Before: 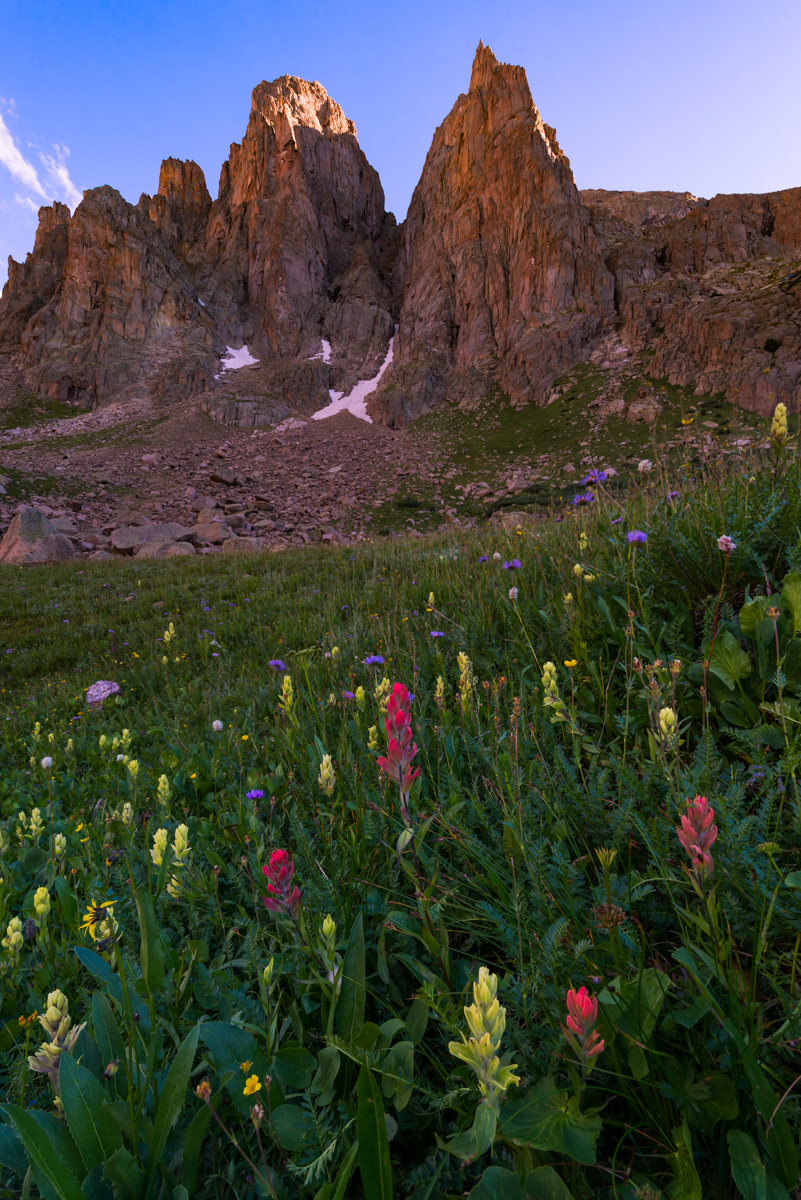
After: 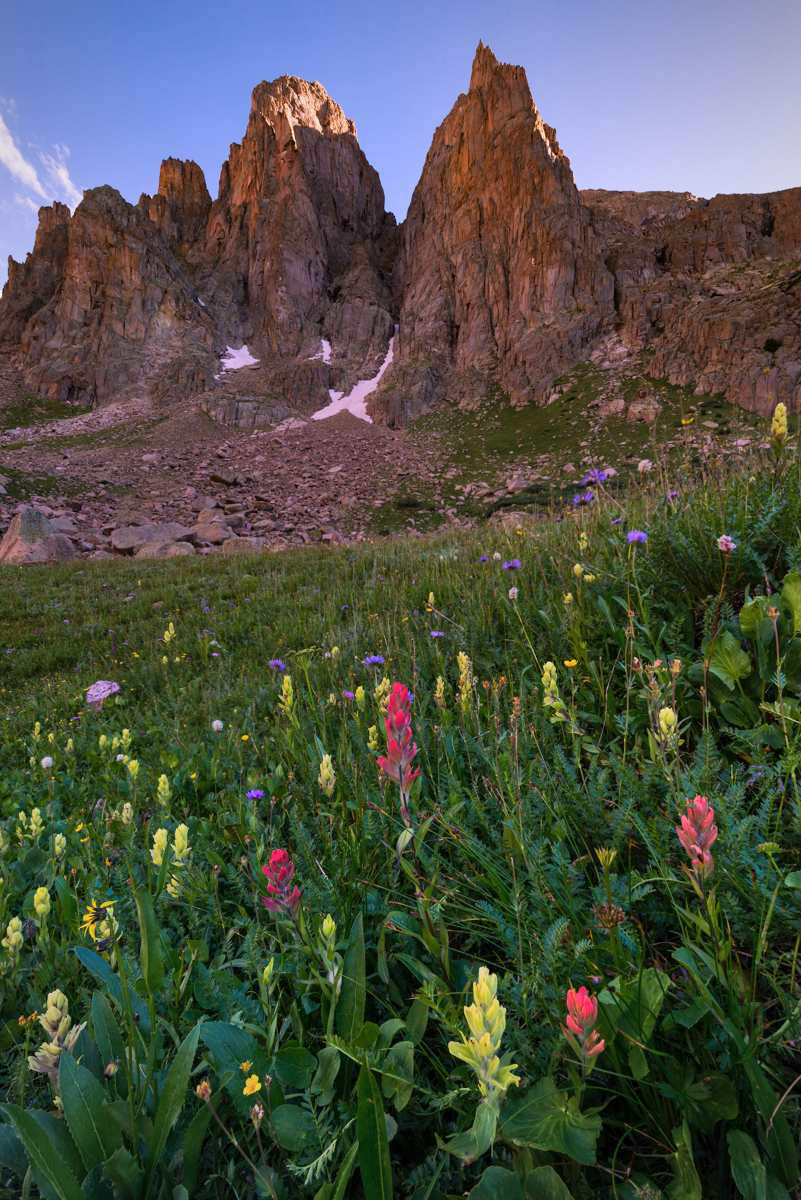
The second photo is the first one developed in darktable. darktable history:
vignetting: fall-off start 74.4%, fall-off radius 66.12%, unbound false
shadows and highlights: low approximation 0.01, soften with gaussian
